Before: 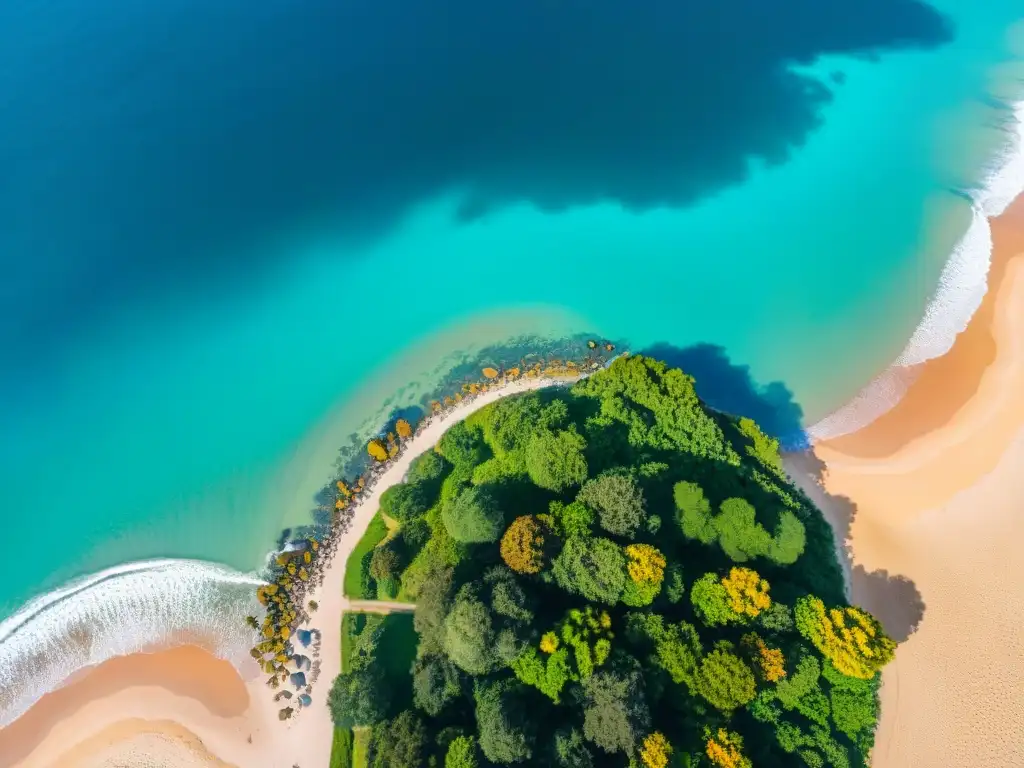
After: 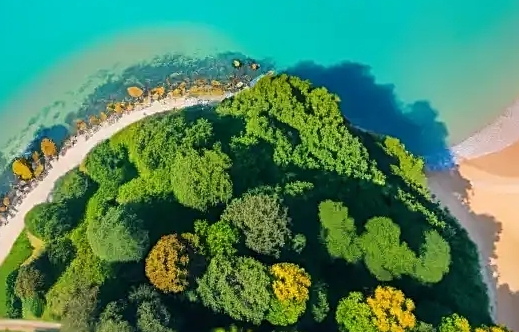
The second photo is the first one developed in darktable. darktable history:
crop: left 34.765%, top 36.695%, right 14.523%, bottom 20.057%
sharpen: on, module defaults
